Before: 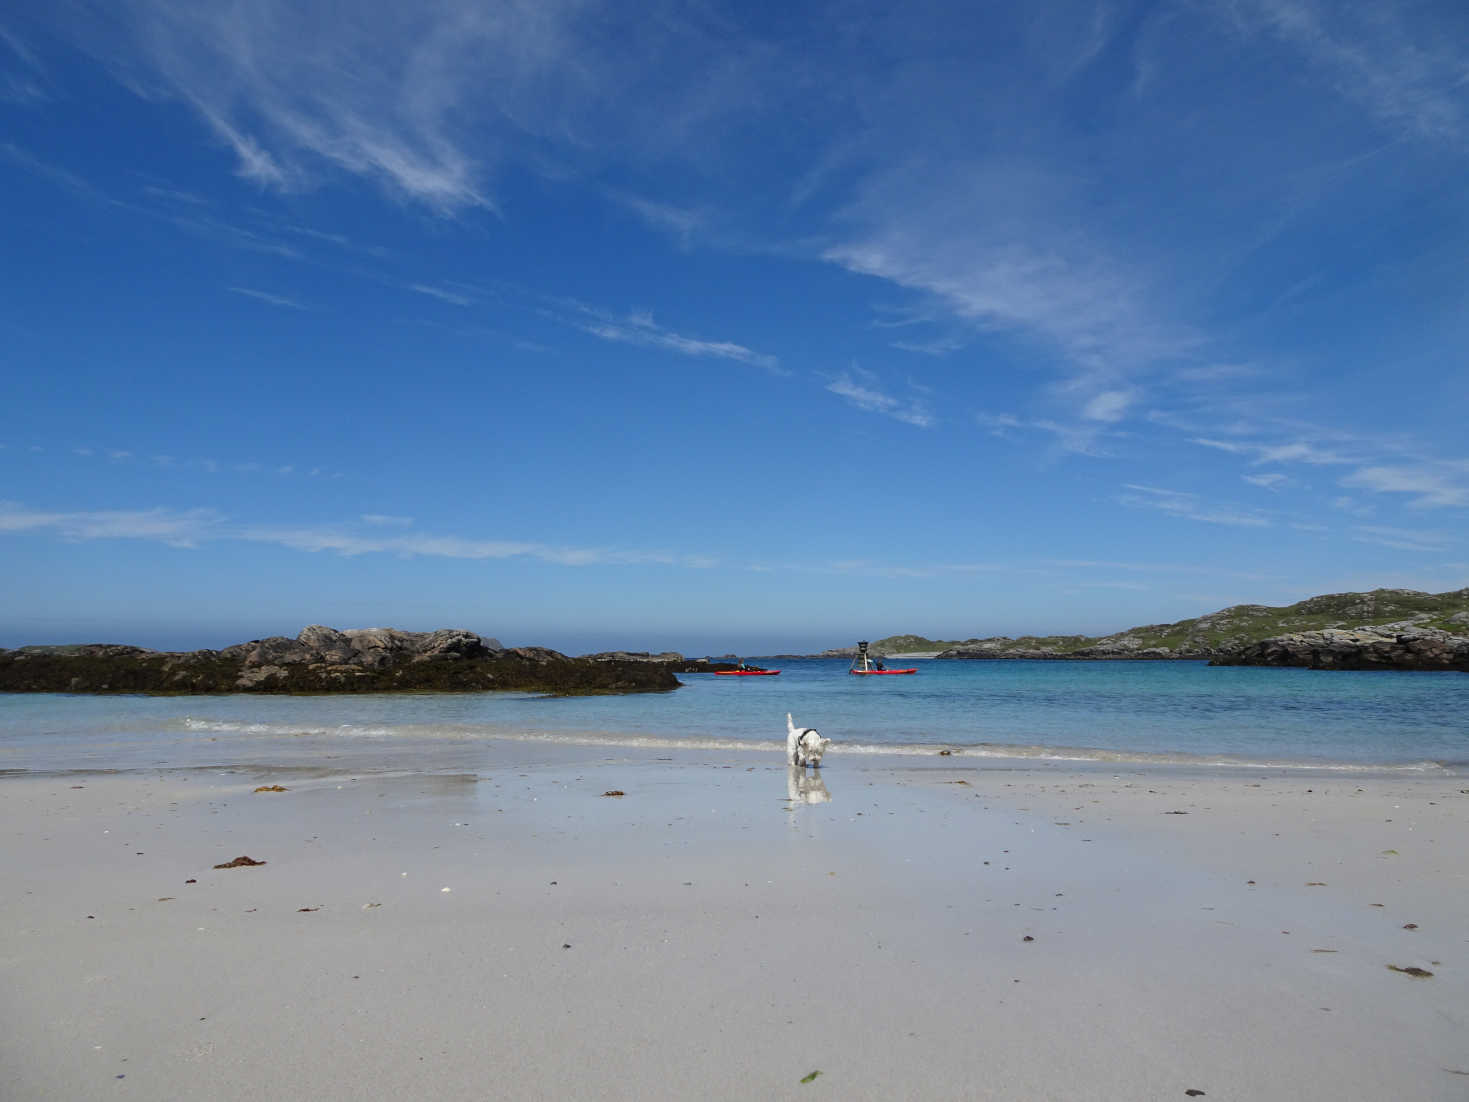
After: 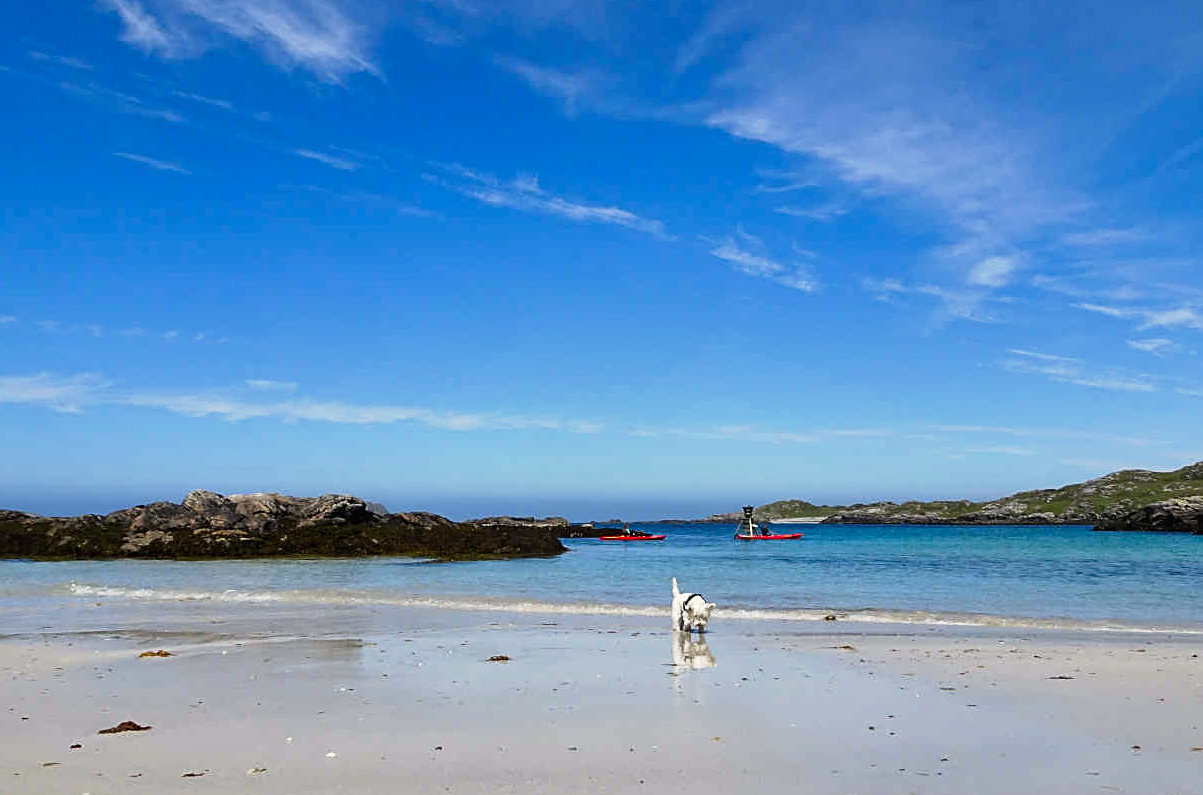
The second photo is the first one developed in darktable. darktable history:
shadows and highlights: soften with gaussian
color correction: highlights a* 0.716, highlights b* 2.77, saturation 1.1
tone curve: curves: ch0 [(0, 0) (0.051, 0.027) (0.096, 0.071) (0.241, 0.247) (0.455, 0.52) (0.594, 0.692) (0.715, 0.845) (0.84, 0.936) (1, 1)]; ch1 [(0, 0) (0.1, 0.038) (0.318, 0.243) (0.399, 0.351) (0.478, 0.469) (0.499, 0.499) (0.534, 0.549) (0.565, 0.605) (0.601, 0.644) (0.666, 0.701) (1, 1)]; ch2 [(0, 0) (0.453, 0.45) (0.479, 0.483) (0.504, 0.499) (0.52, 0.508) (0.561, 0.573) (0.592, 0.617) (0.824, 0.815) (1, 1)], preserve colors none
crop: left 7.873%, top 12.302%, right 10.231%, bottom 15.483%
sharpen: on, module defaults
